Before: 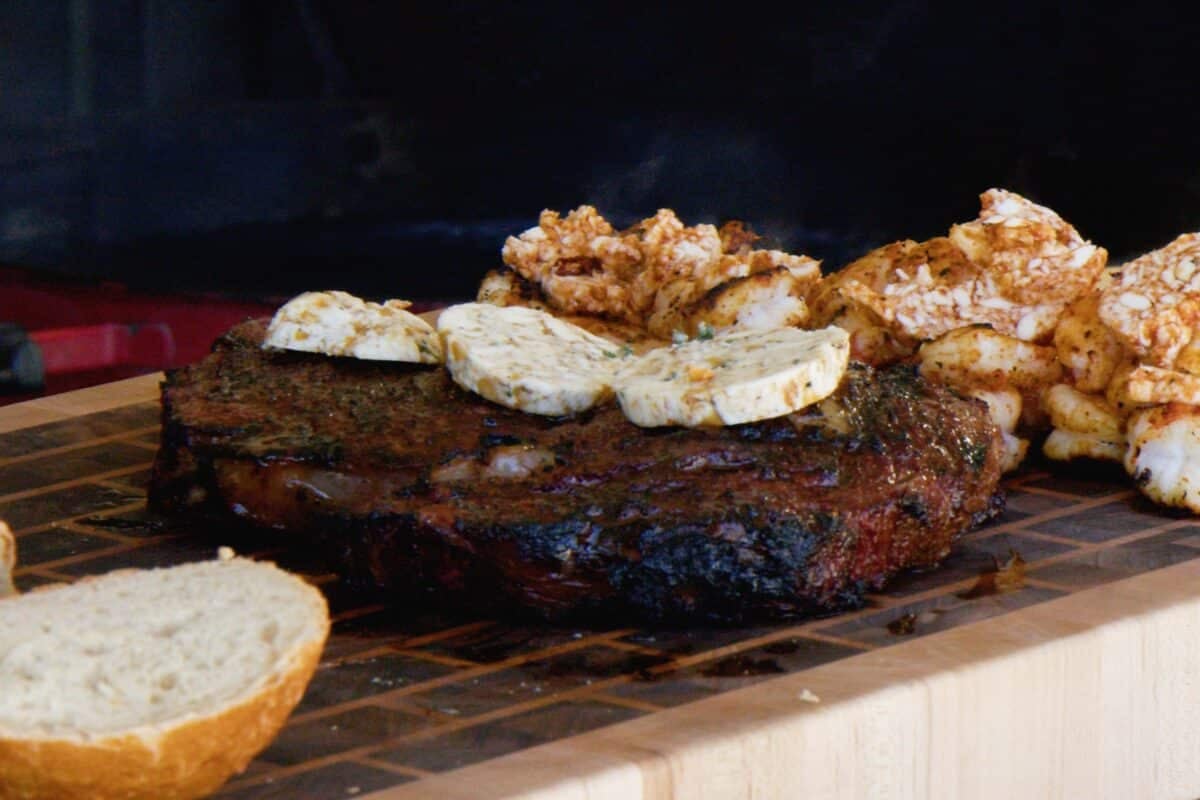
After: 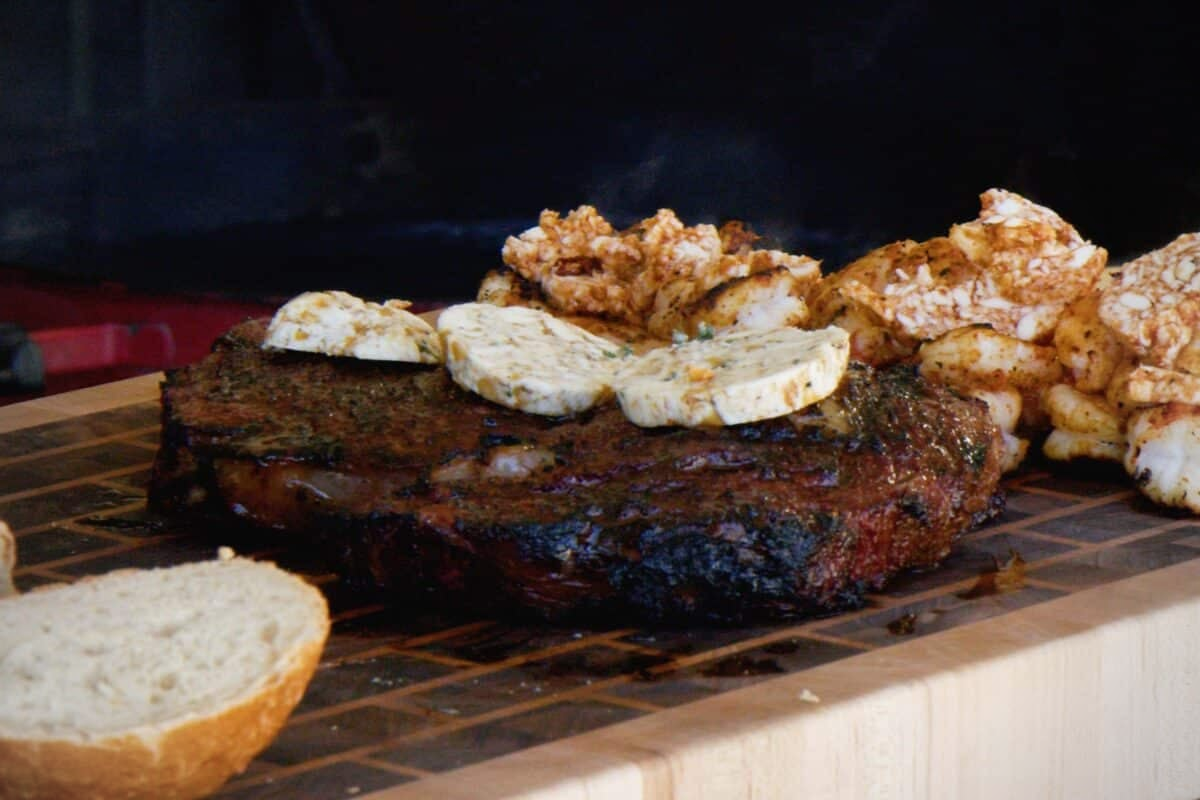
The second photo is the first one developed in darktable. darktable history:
vignetting: fall-off radius 61.12%
